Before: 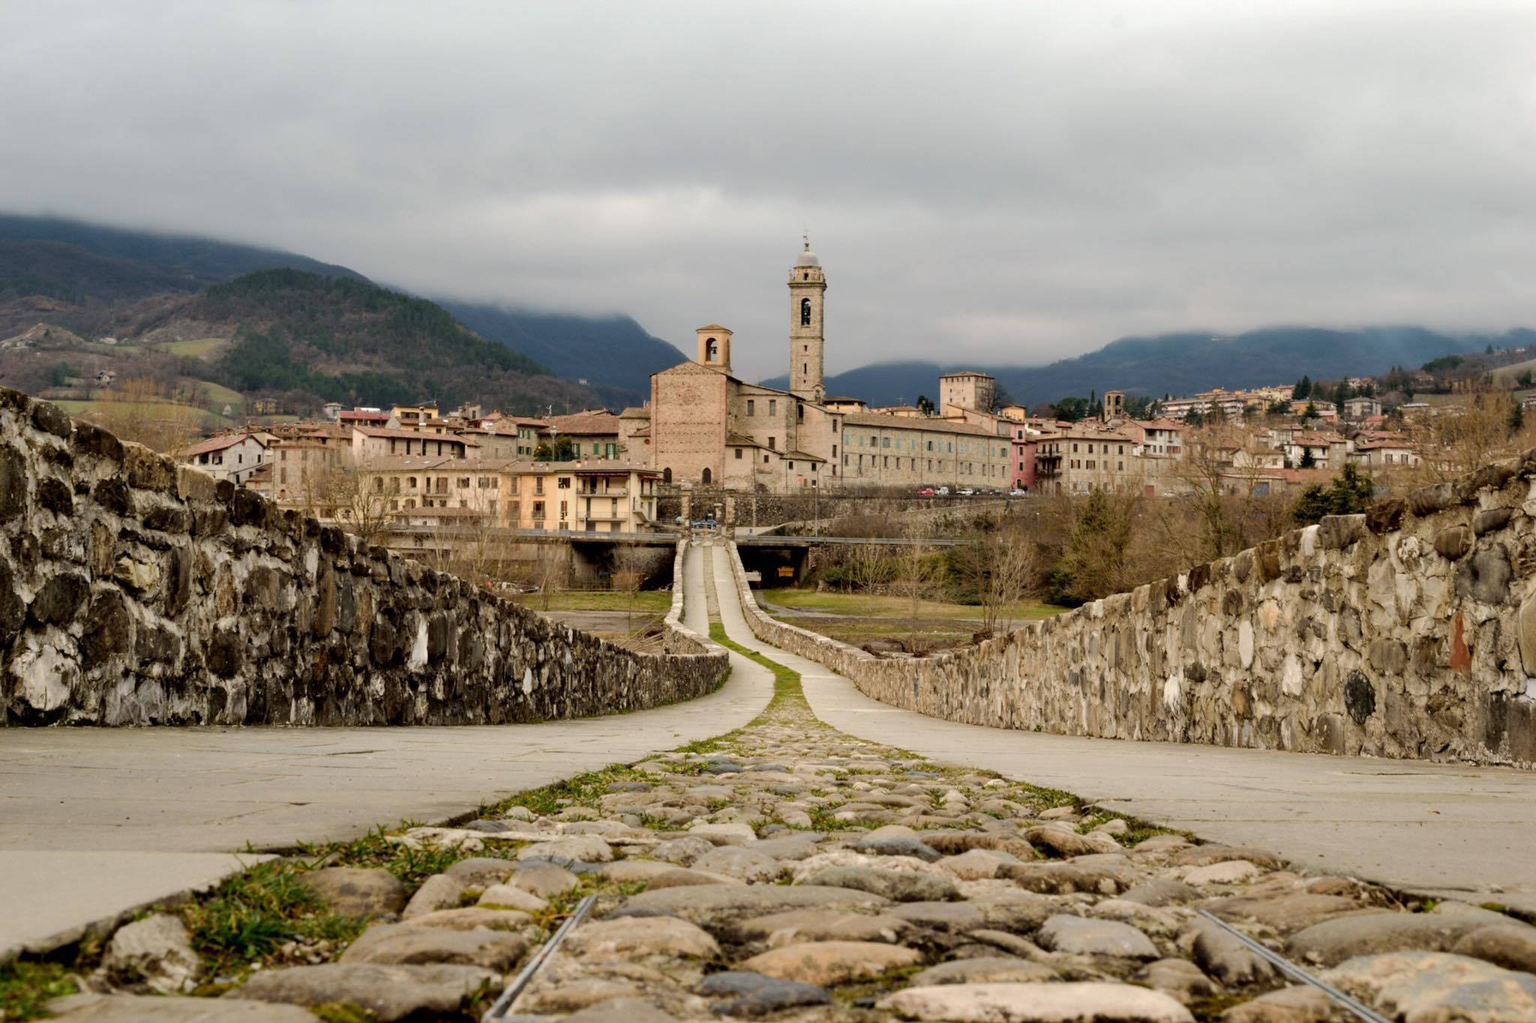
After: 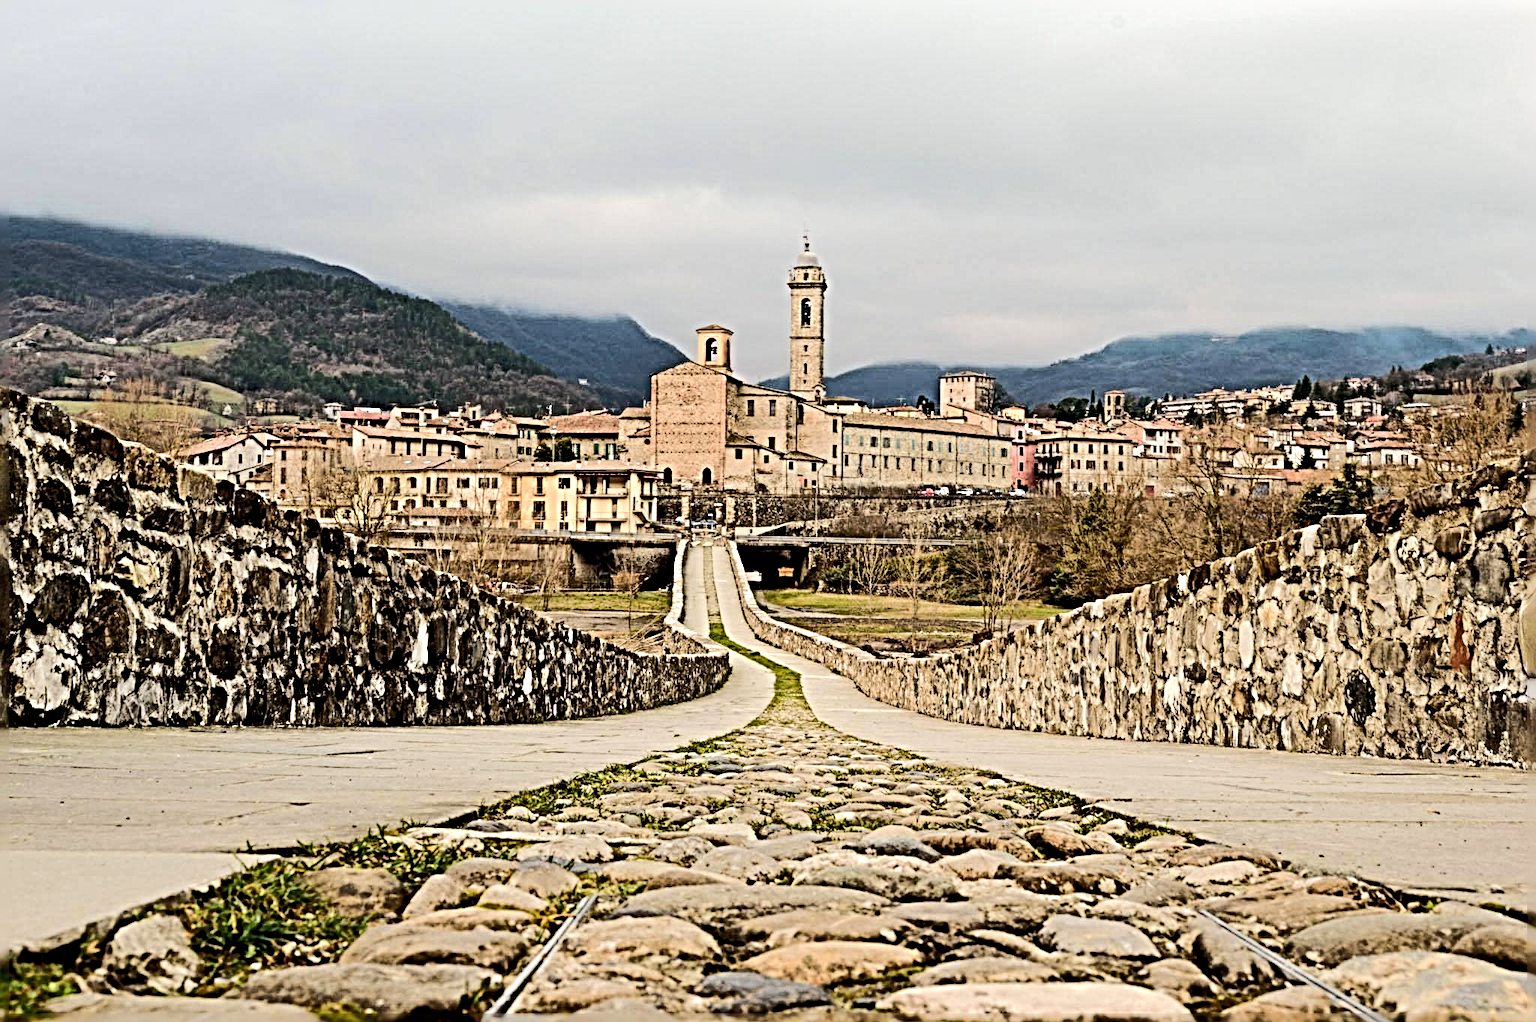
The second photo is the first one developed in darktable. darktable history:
rgb curve: curves: ch0 [(0, 0) (0.284, 0.292) (0.505, 0.644) (1, 1)]; ch1 [(0, 0) (0.284, 0.292) (0.505, 0.644) (1, 1)]; ch2 [(0, 0) (0.284, 0.292) (0.505, 0.644) (1, 1)], compensate middle gray true
sharpen: radius 6.3, amount 1.8, threshold 0
crop: bottom 0.071%
